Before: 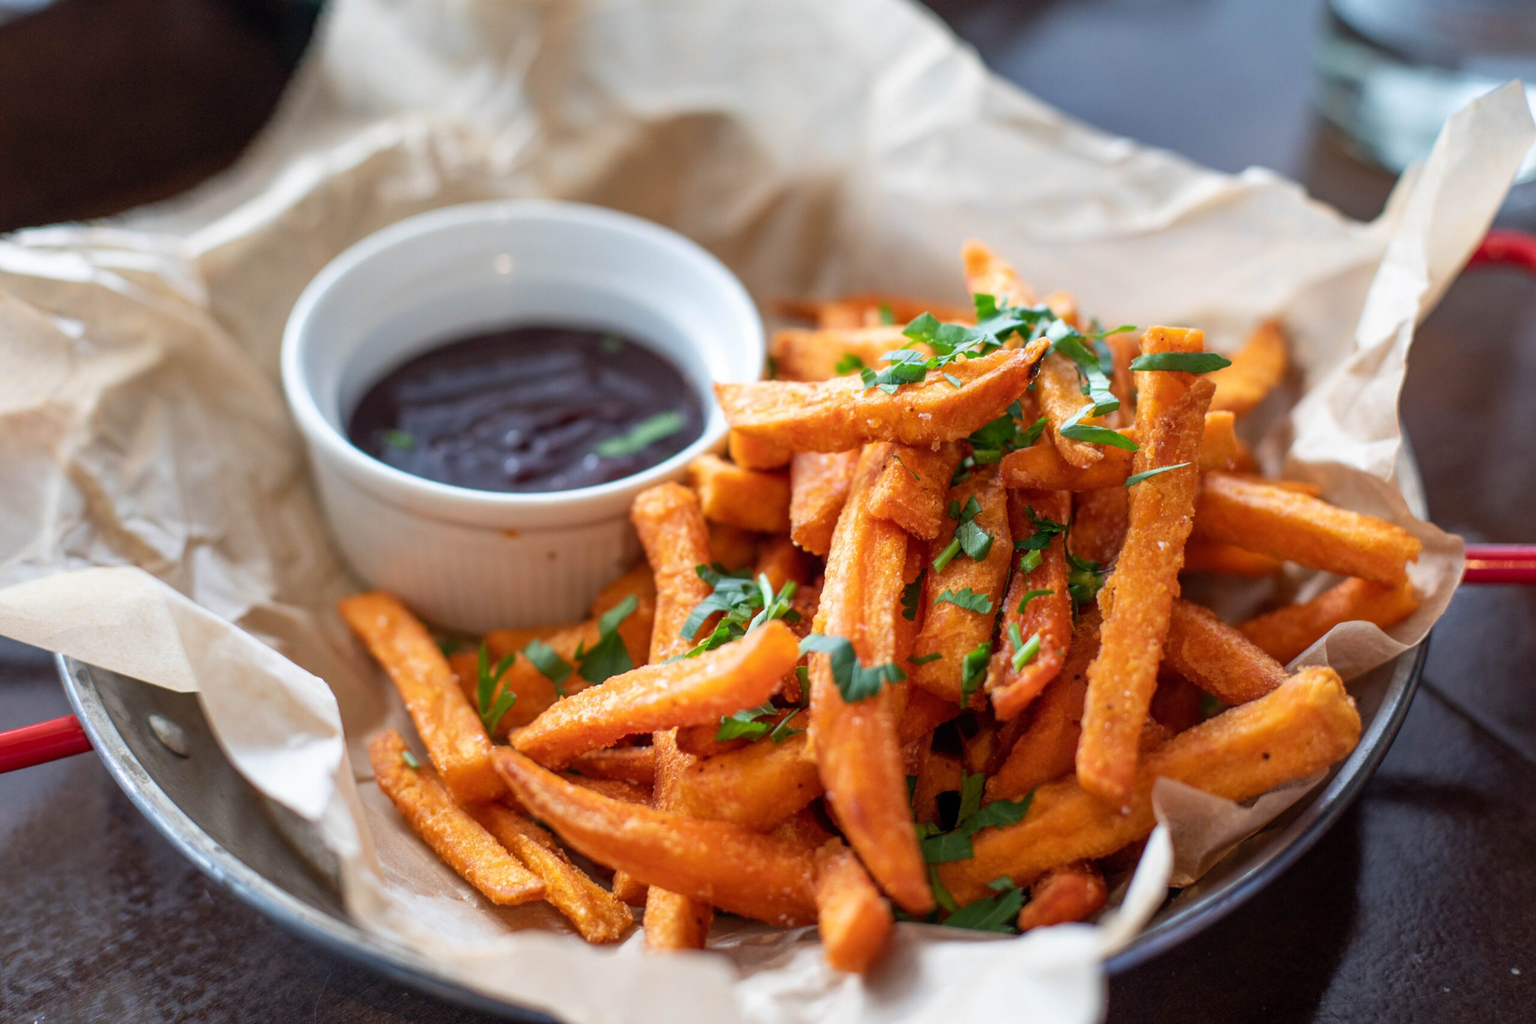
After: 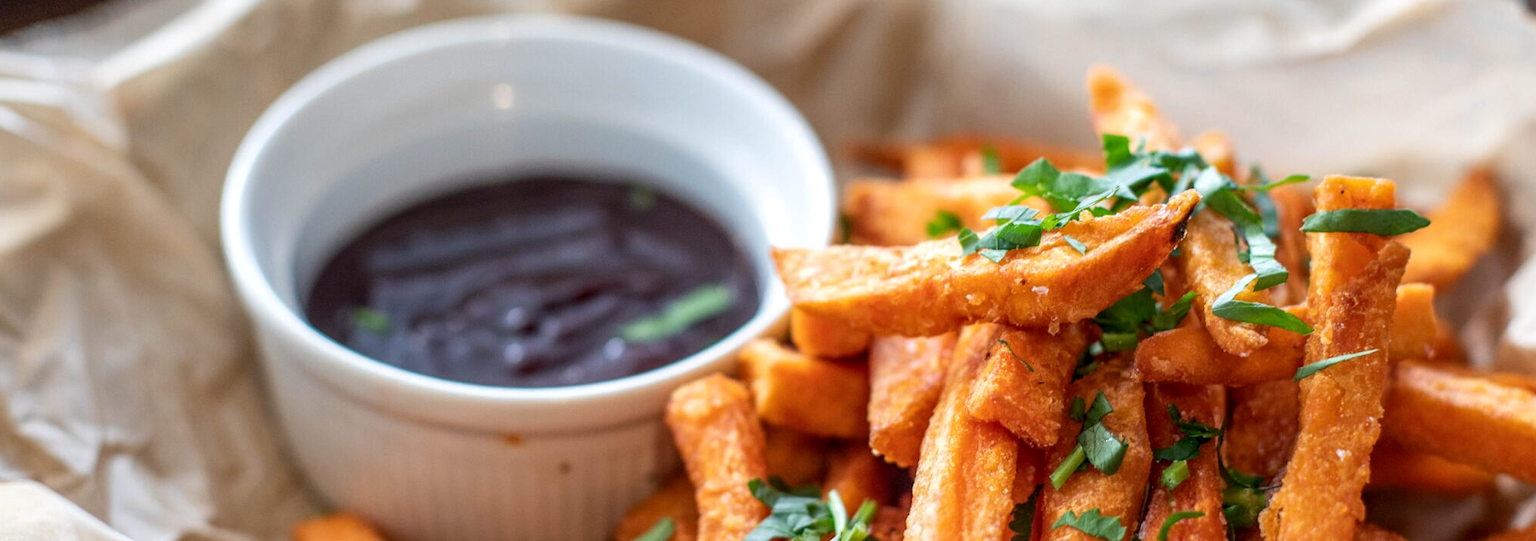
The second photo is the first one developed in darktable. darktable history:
local contrast: on, module defaults
crop: left 7.036%, top 18.398%, right 14.379%, bottom 40.043%
